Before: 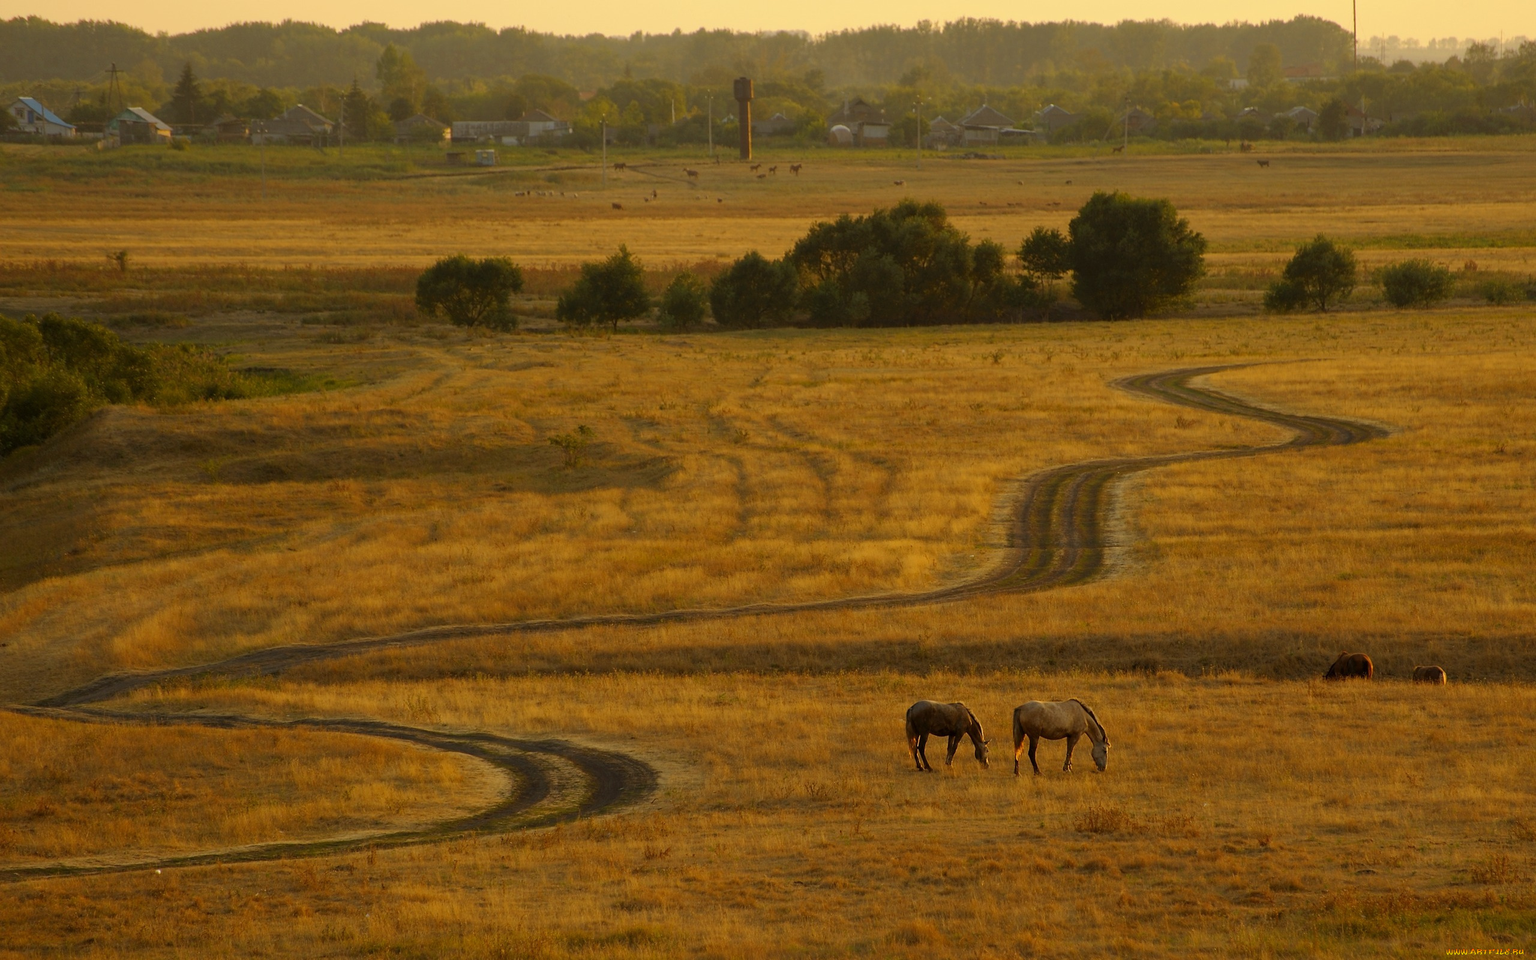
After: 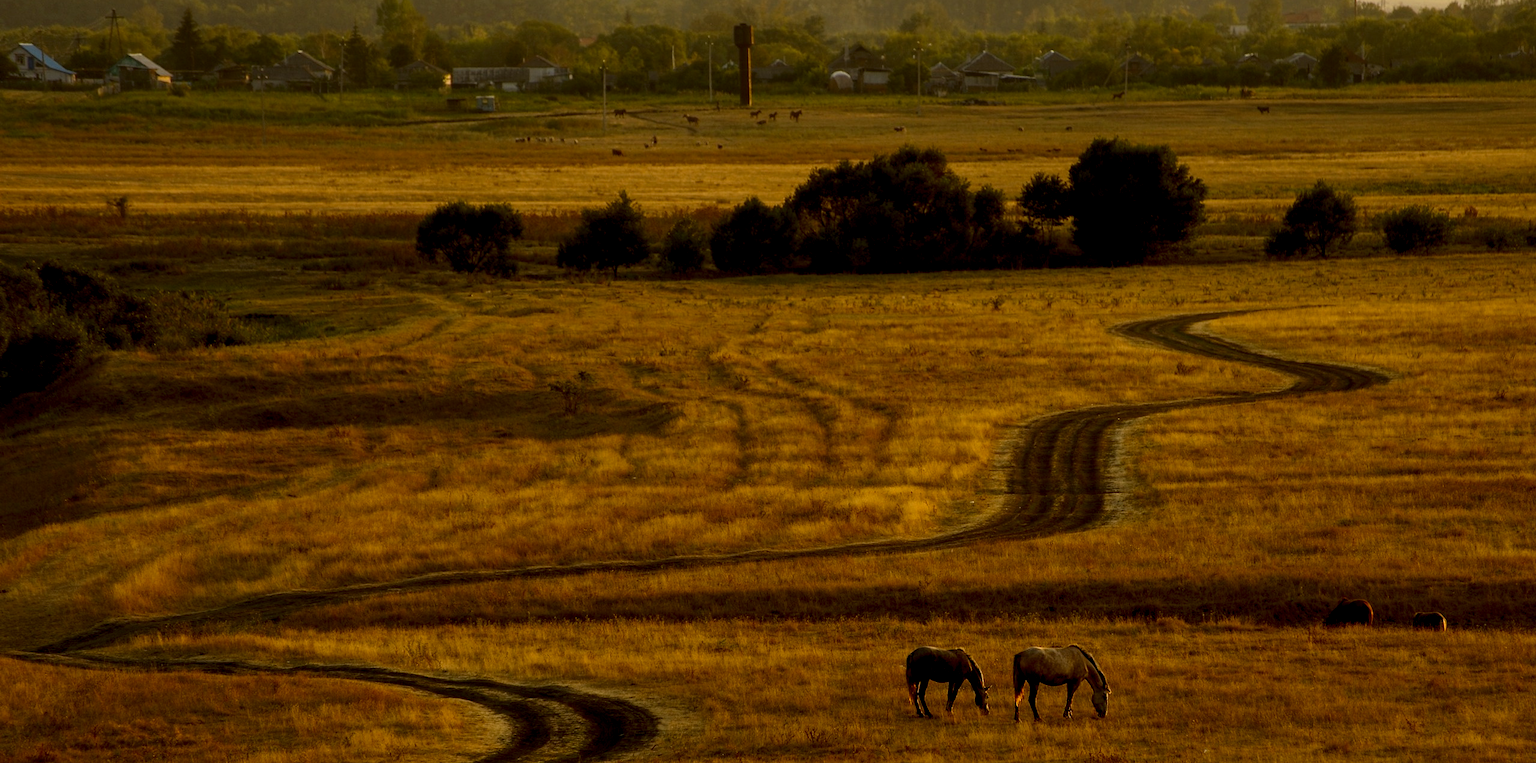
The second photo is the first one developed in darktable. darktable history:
crop and rotate: top 5.651%, bottom 14.837%
local contrast: highlights 60%, shadows 61%, detail 160%
contrast brightness saturation: brightness -0.216, saturation 0.082
